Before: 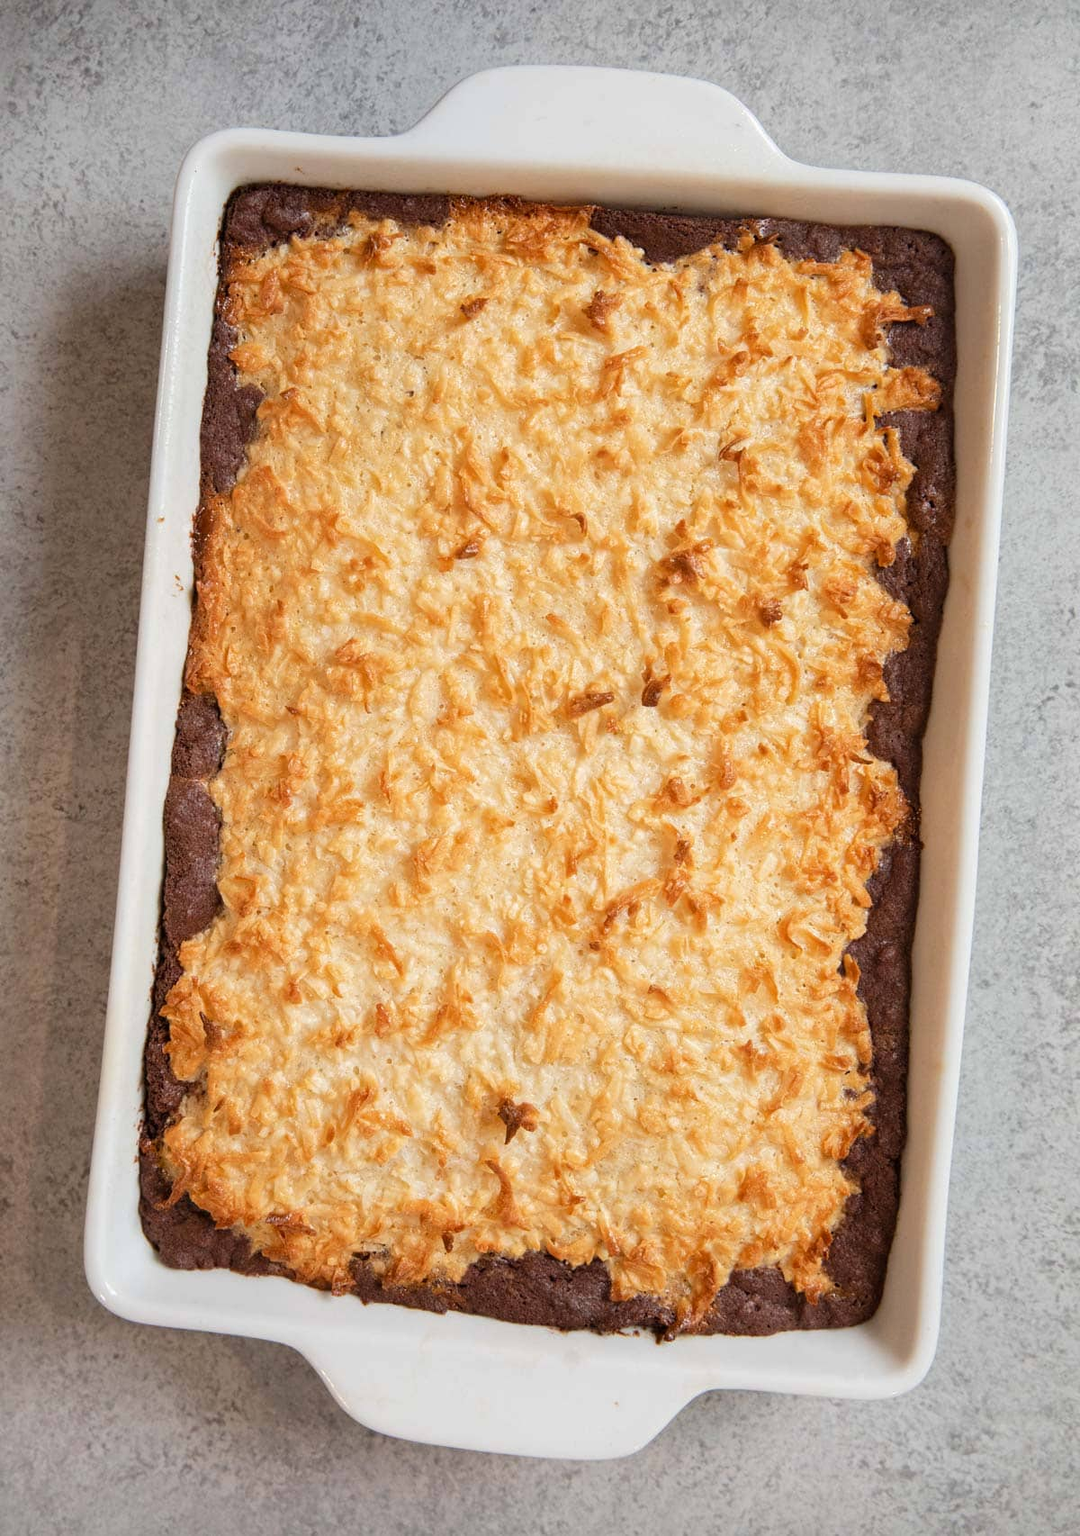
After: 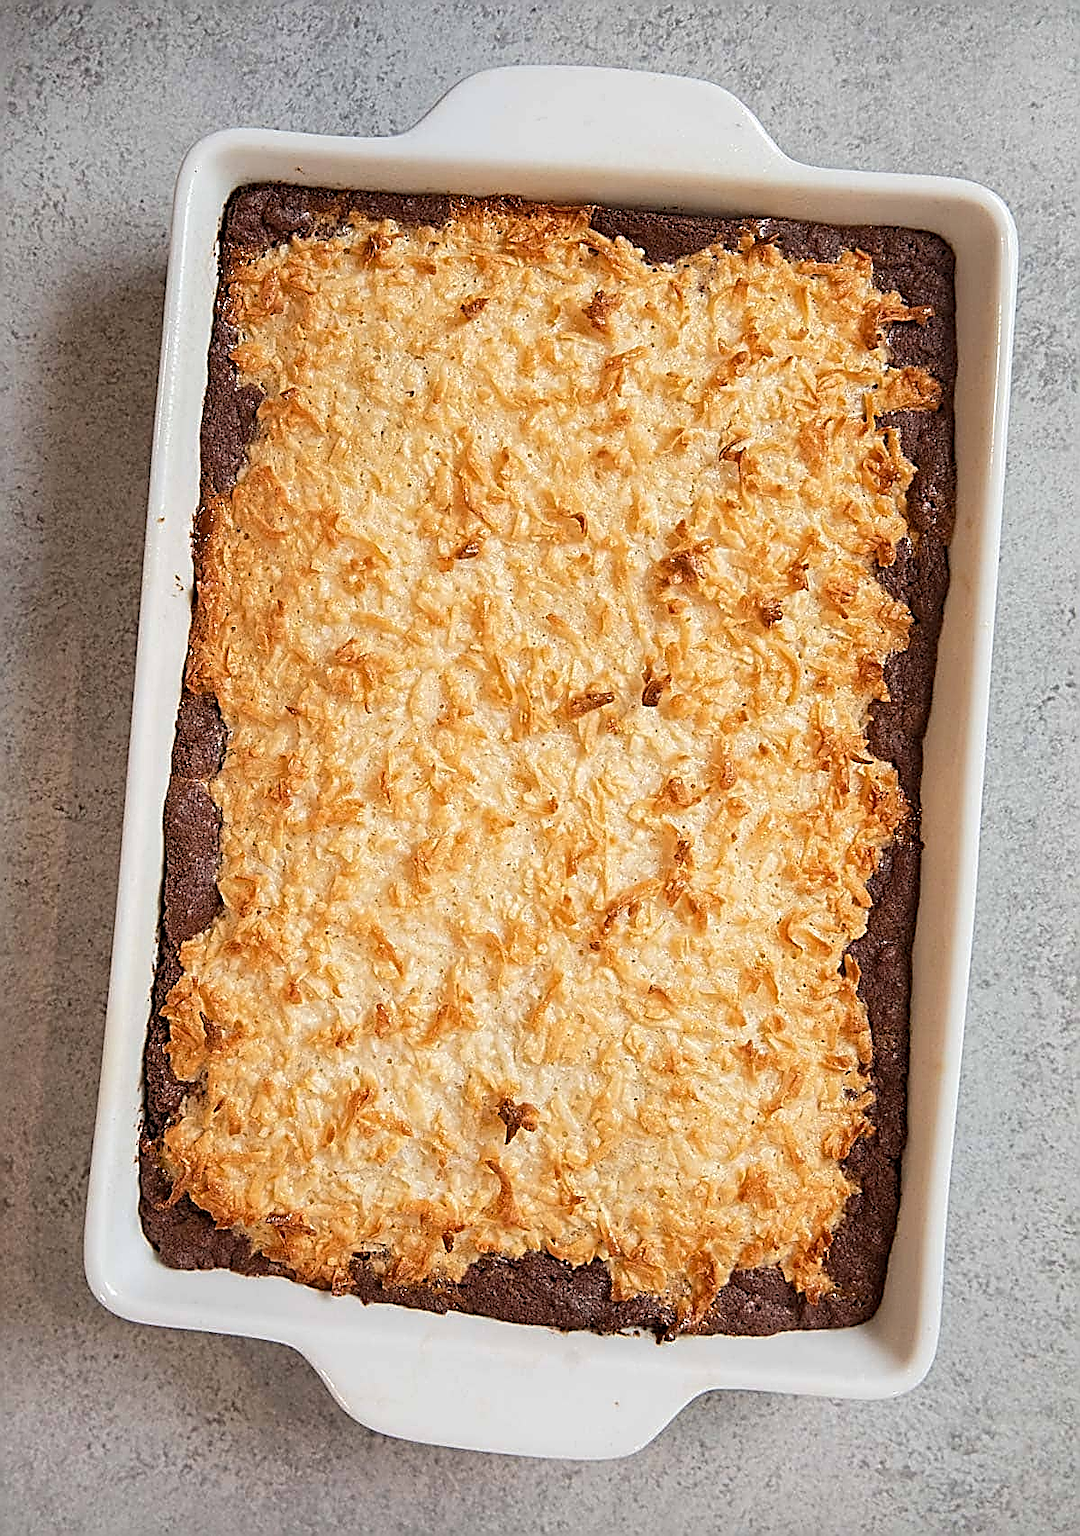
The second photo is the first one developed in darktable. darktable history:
sharpen: amount 1.865
